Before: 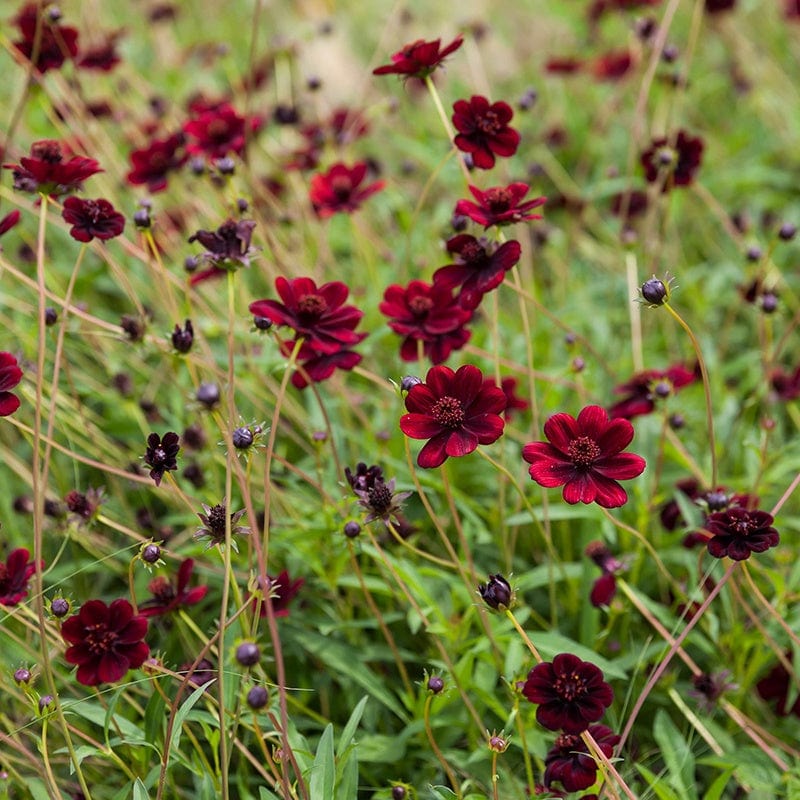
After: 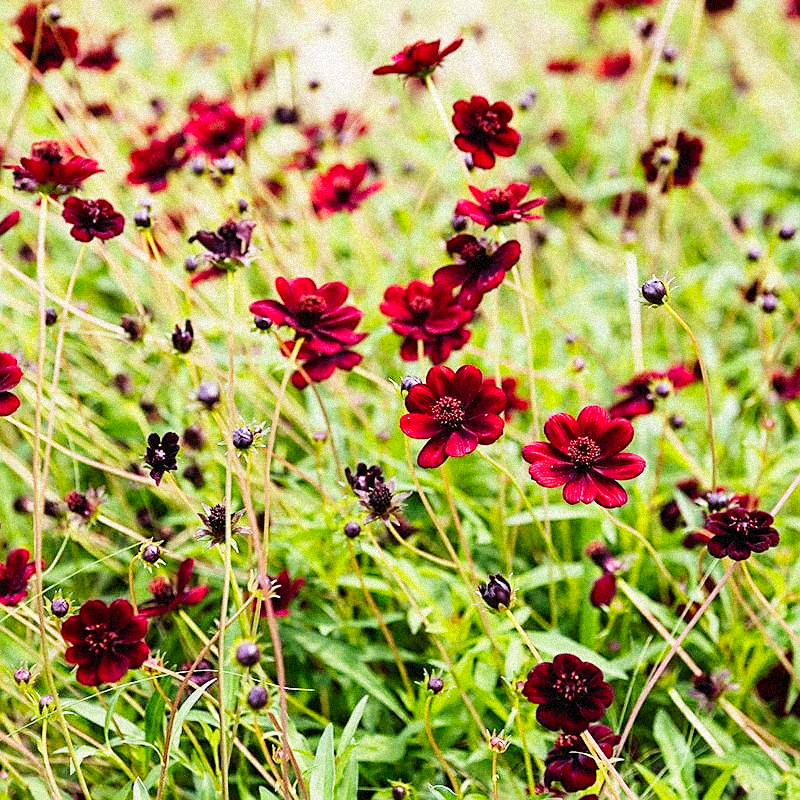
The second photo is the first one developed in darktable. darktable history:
base curve: curves: ch0 [(0, 0) (0, 0.001) (0.001, 0.001) (0.004, 0.002) (0.007, 0.004) (0.015, 0.013) (0.033, 0.045) (0.052, 0.096) (0.075, 0.17) (0.099, 0.241) (0.163, 0.42) (0.219, 0.55) (0.259, 0.616) (0.327, 0.722) (0.365, 0.765) (0.522, 0.873) (0.547, 0.881) (0.689, 0.919) (0.826, 0.952) (1, 1)], preserve colors none
grain: strength 35%, mid-tones bias 0%
exposure: compensate highlight preservation false
sharpen: on, module defaults
